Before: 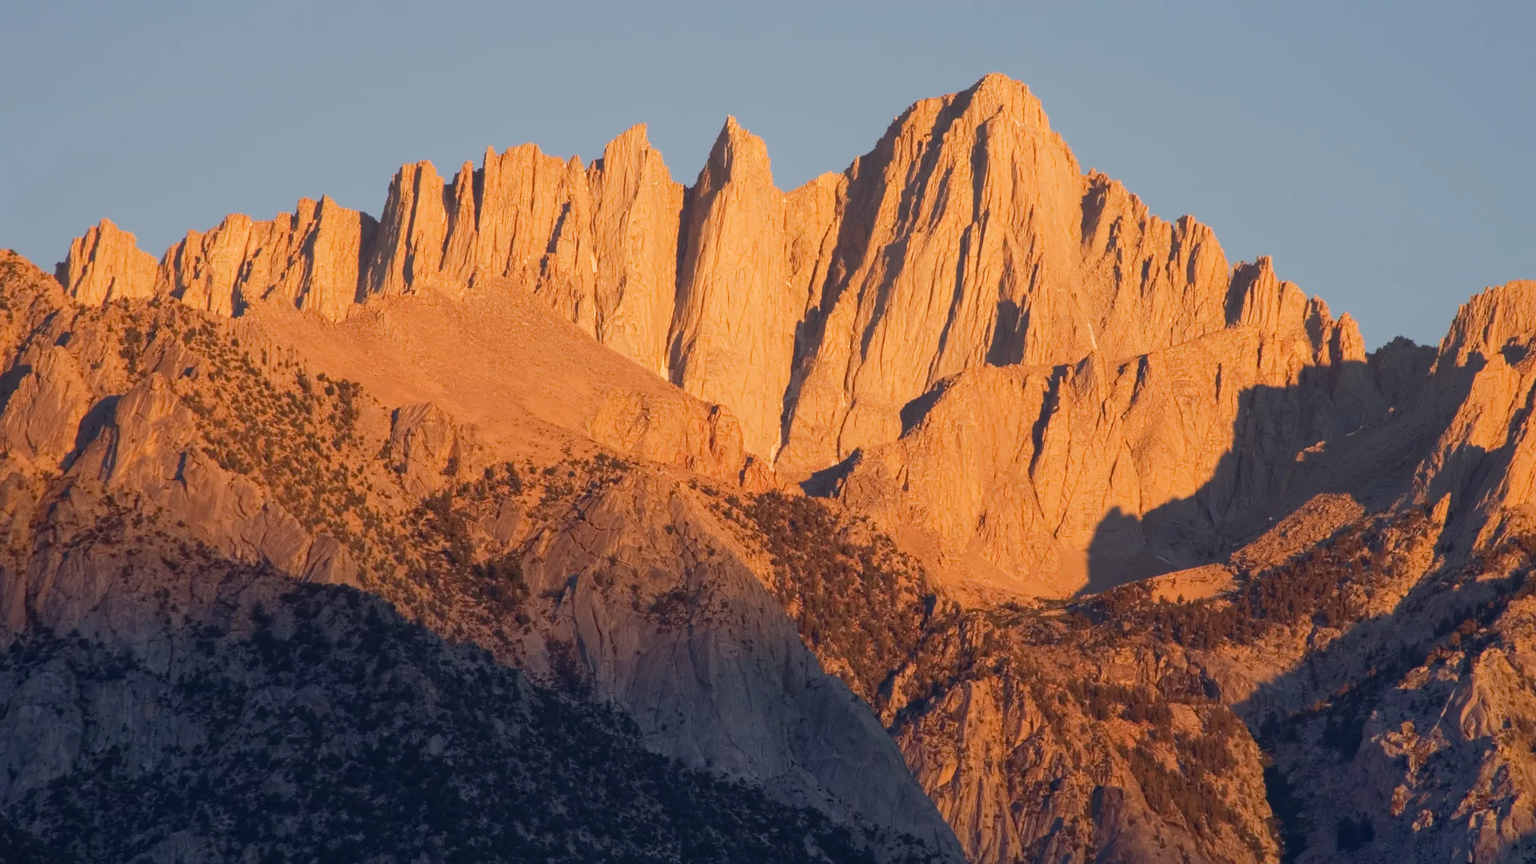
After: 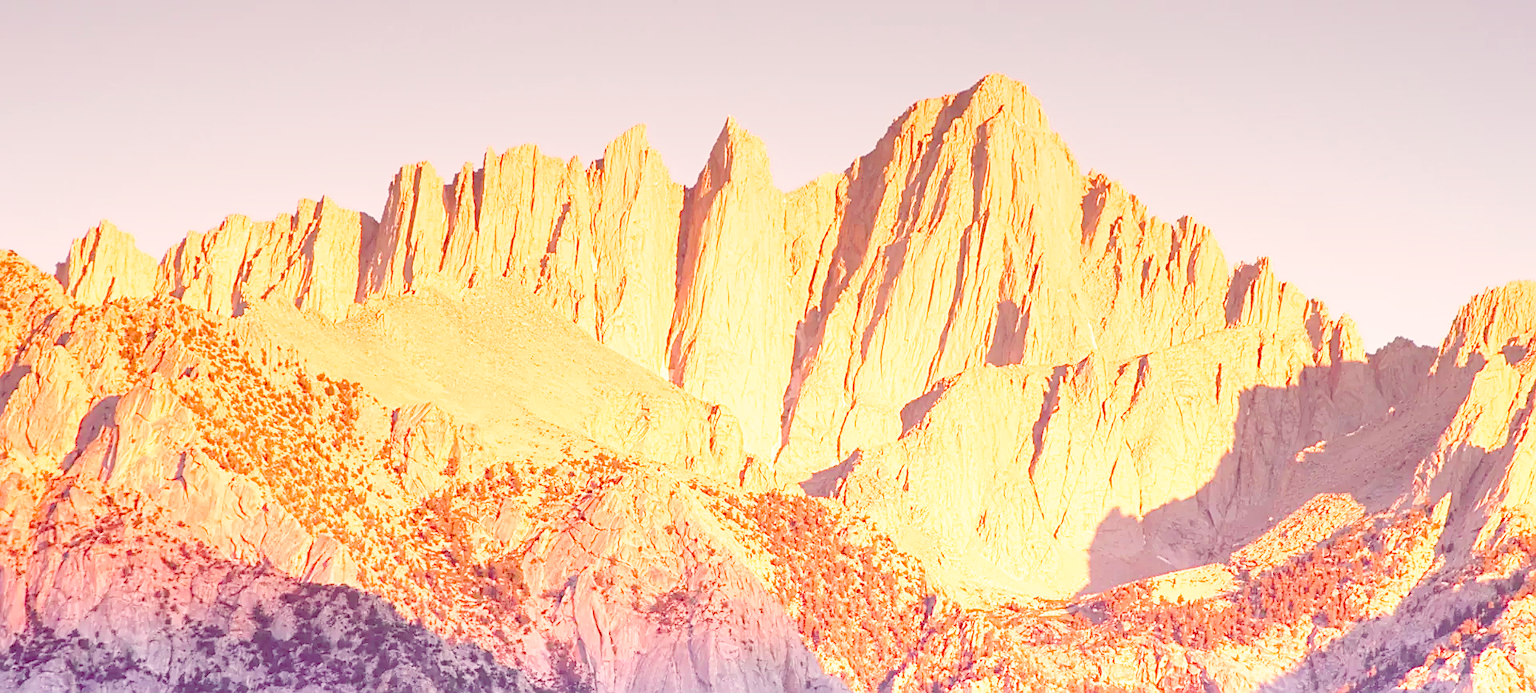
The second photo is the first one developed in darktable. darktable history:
color balance rgb: shadows lift › chroma 1%, shadows lift › hue 113°, highlights gain › chroma 0.2%, highlights gain › hue 333°, perceptual saturation grading › global saturation 20%, perceptual saturation grading › highlights -25%, perceptual saturation grading › shadows 25%, contrast -10%
sharpen: on, module defaults
crop: bottom 19.644%
base curve: curves: ch0 [(0, 0) (0.036, 0.037) (0.121, 0.228) (0.46, 0.76) (0.859, 0.983) (1, 1)], preserve colors none
color correction: highlights a* 9.03, highlights b* 8.71, shadows a* 40, shadows b* 40, saturation 0.8
contrast brightness saturation: brightness 0.13
graduated density: density -3.9 EV
